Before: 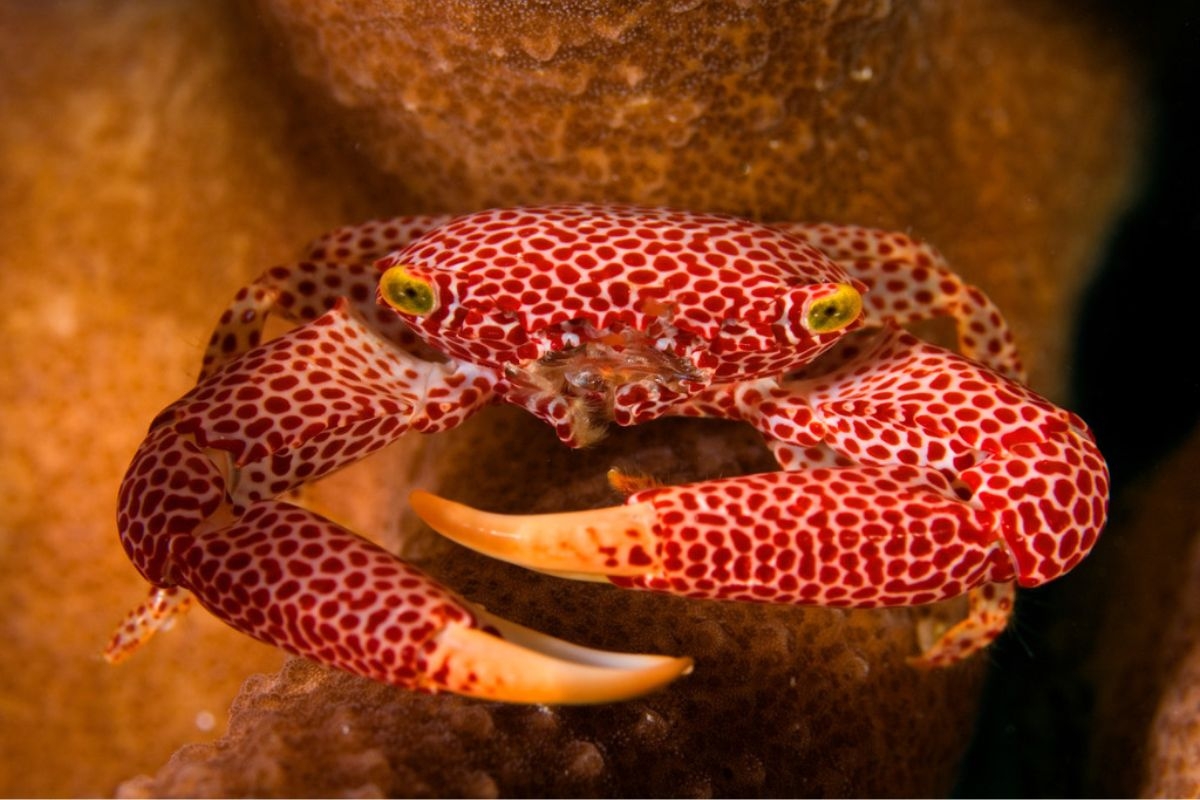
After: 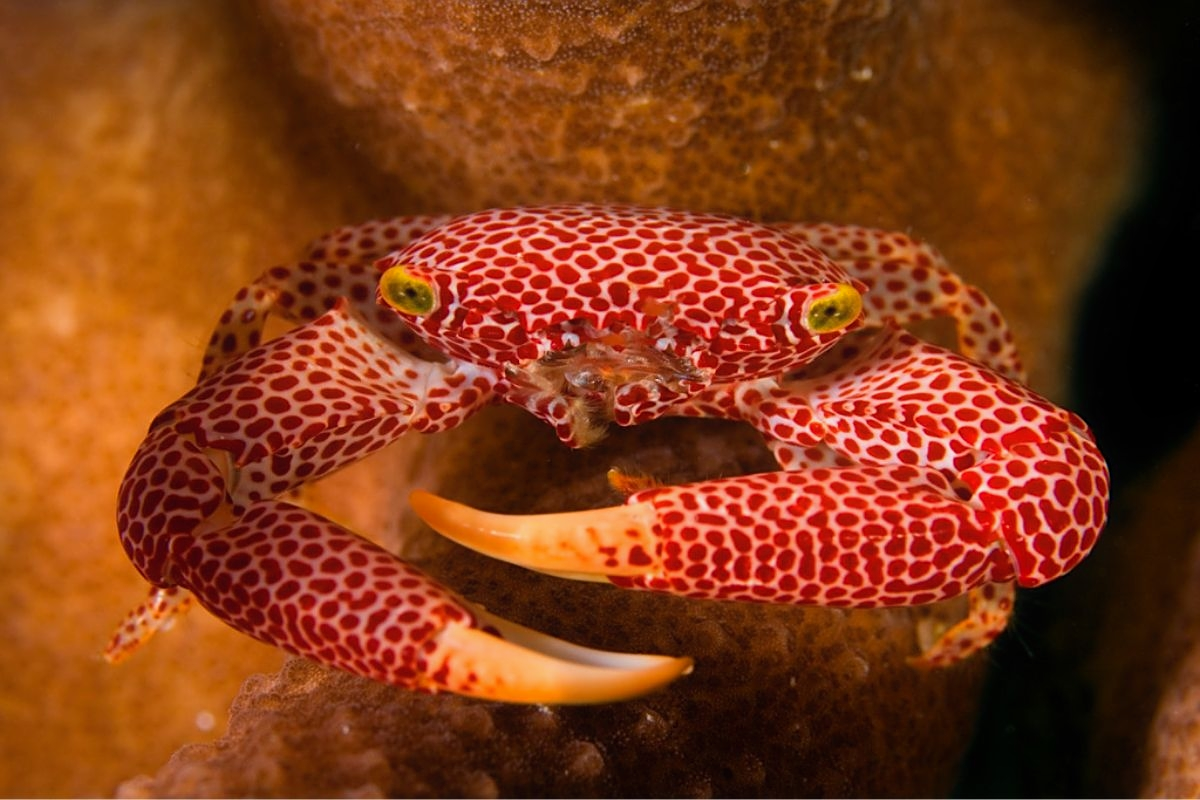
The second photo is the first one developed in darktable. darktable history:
contrast equalizer: octaves 7, y [[0.5, 0.542, 0.583, 0.625, 0.667, 0.708], [0.5 ×6], [0.5 ×6], [0 ×6], [0 ×6]], mix -0.282
sharpen: on, module defaults
